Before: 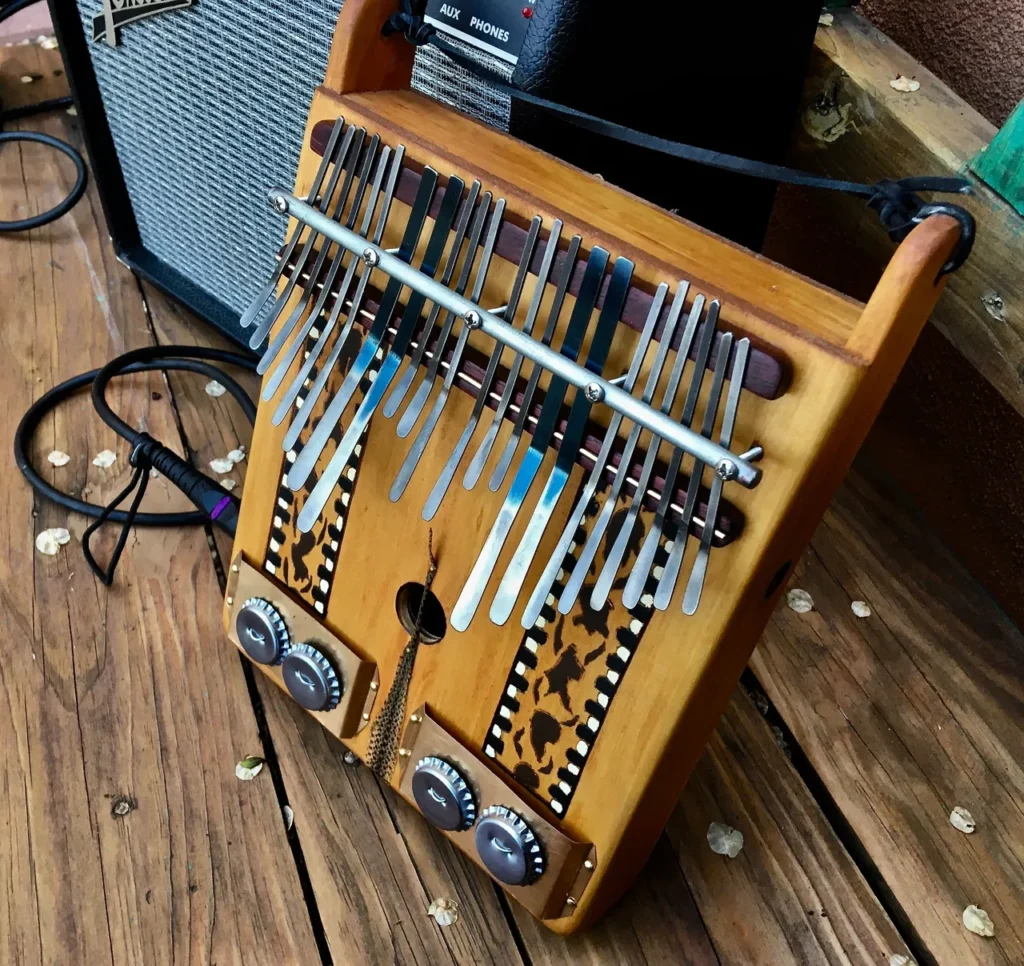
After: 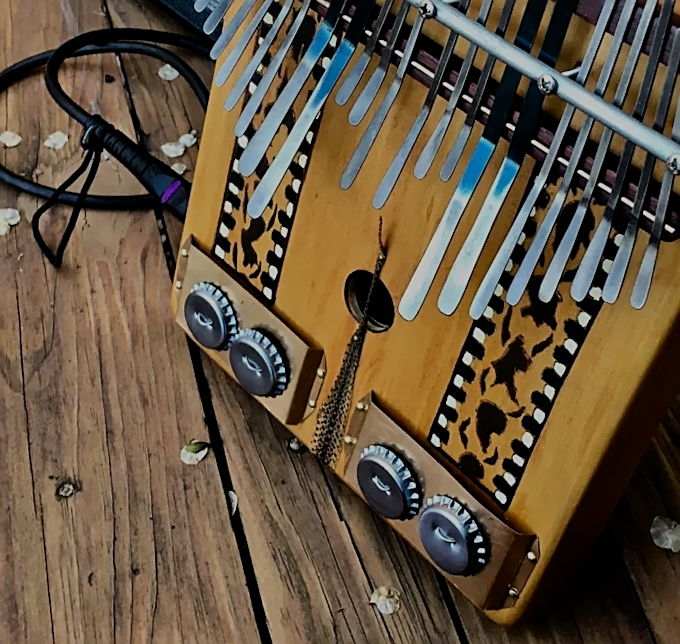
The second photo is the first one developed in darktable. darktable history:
sharpen: on, module defaults
exposure: exposure -0.546 EV, compensate highlight preservation false
filmic rgb: black relative exposure -7.65 EV, white relative exposure 4.56 EV, hardness 3.61, contrast 0.999, color science v6 (2022)
crop and rotate: angle -1.2°, left 3.832%, top 31.801%, right 28.252%
